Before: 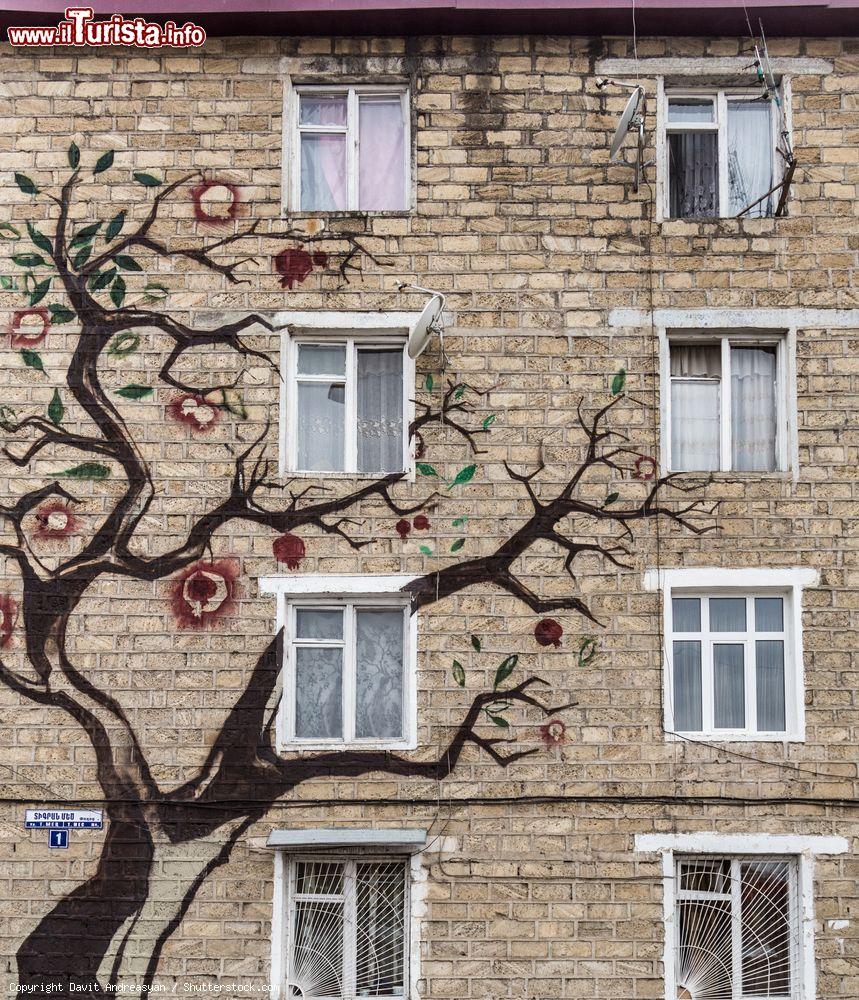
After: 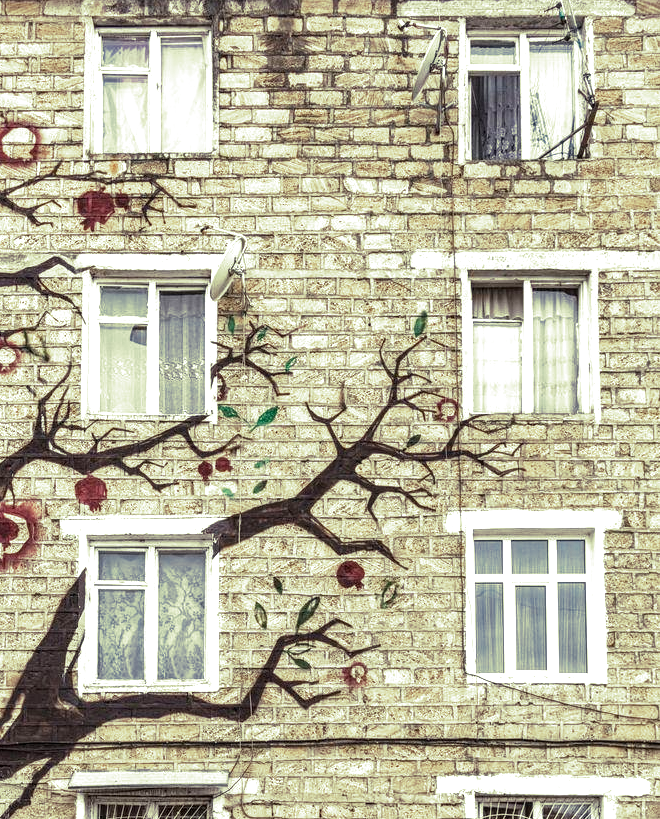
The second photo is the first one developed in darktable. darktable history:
local contrast: on, module defaults
split-toning: shadows › hue 290.82°, shadows › saturation 0.34, highlights › saturation 0.38, balance 0, compress 50%
exposure: black level correction 0, exposure 0.7 EV, compensate exposure bias true, compensate highlight preservation false
crop: left 23.095%, top 5.827%, bottom 11.854%
